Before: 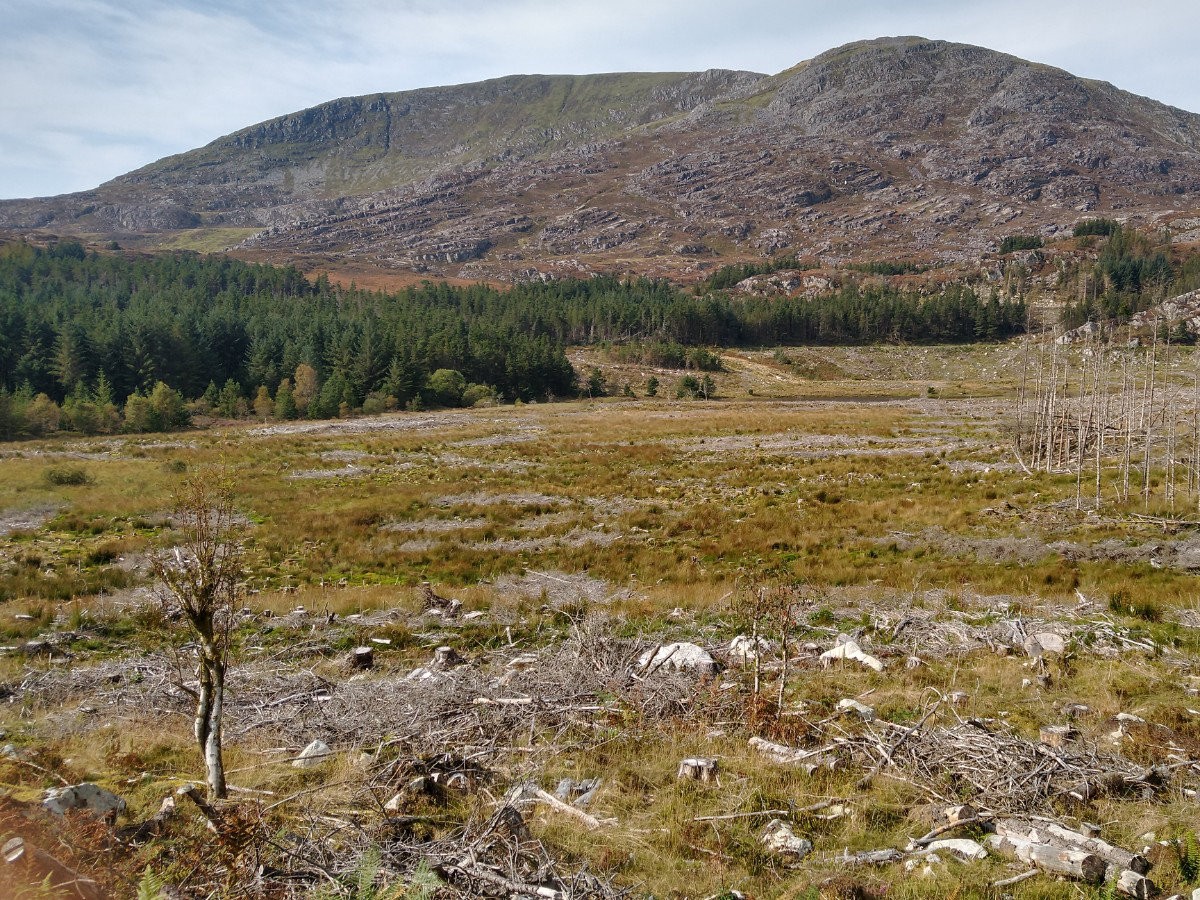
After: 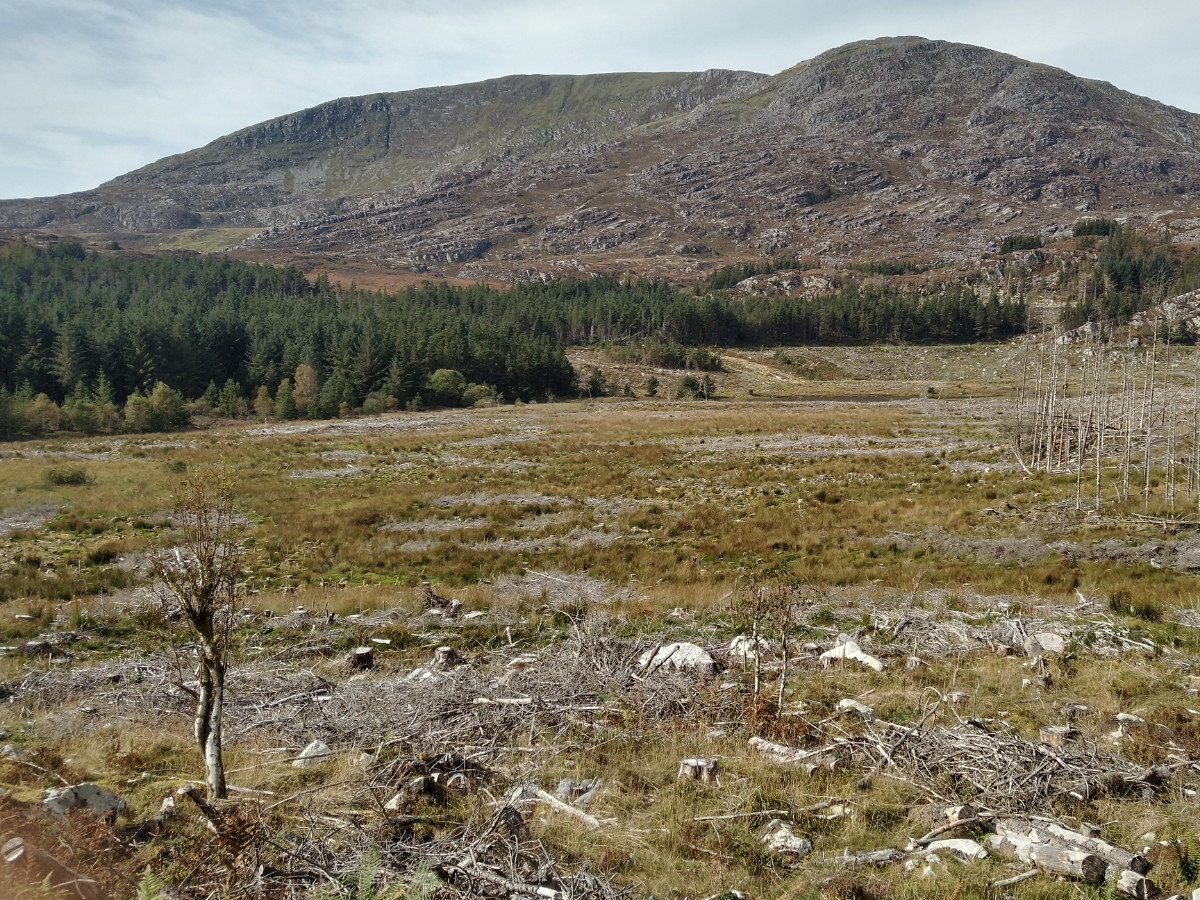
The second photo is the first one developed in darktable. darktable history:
tone equalizer: on, module defaults
contrast brightness saturation: contrast 0.06, brightness -0.01, saturation -0.23
color correction: highlights a* -2.68, highlights b* 2.57
